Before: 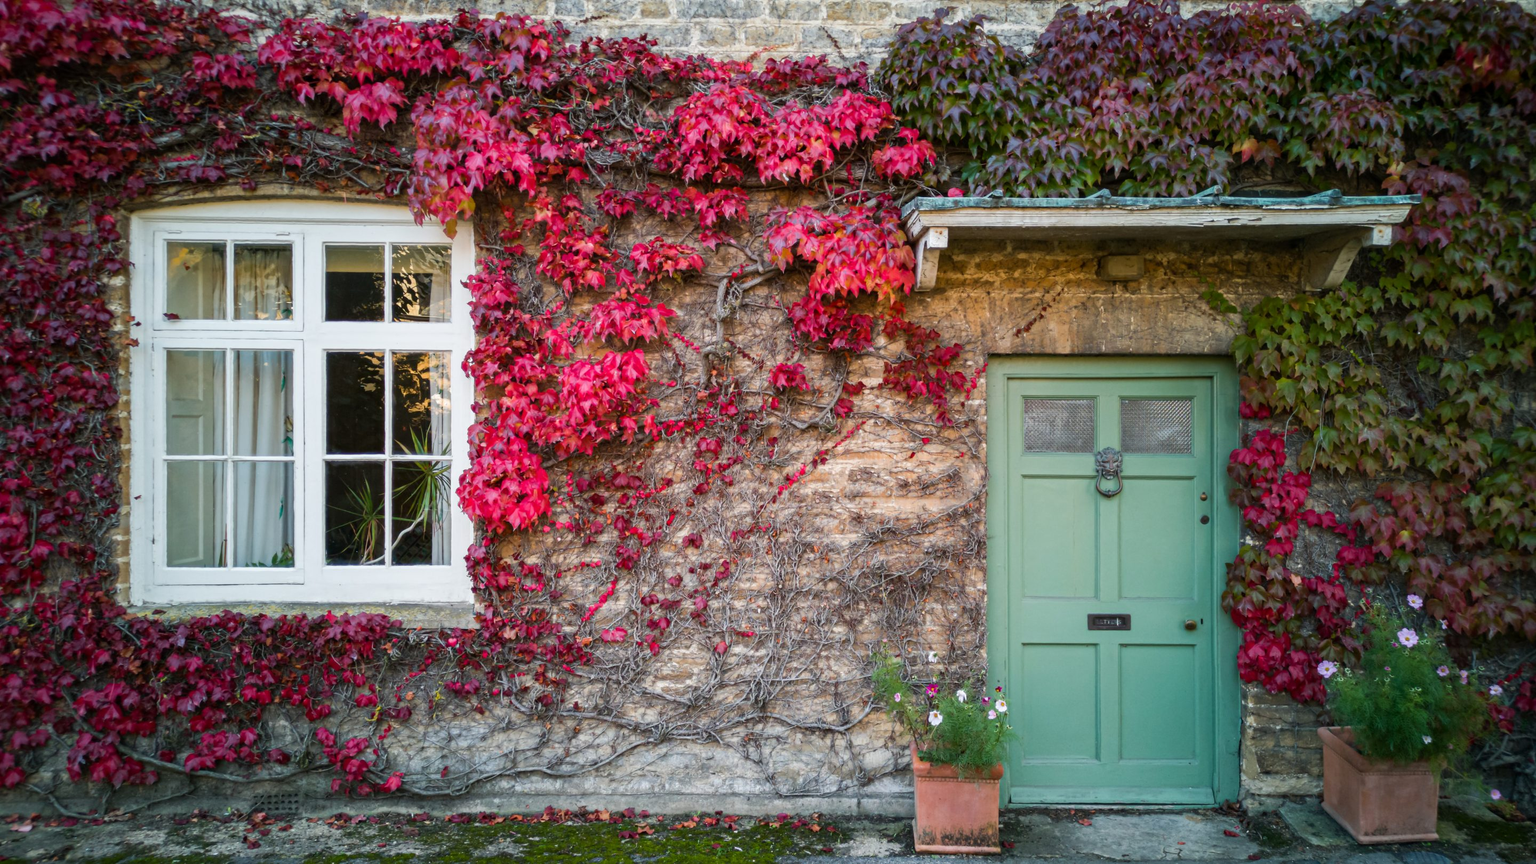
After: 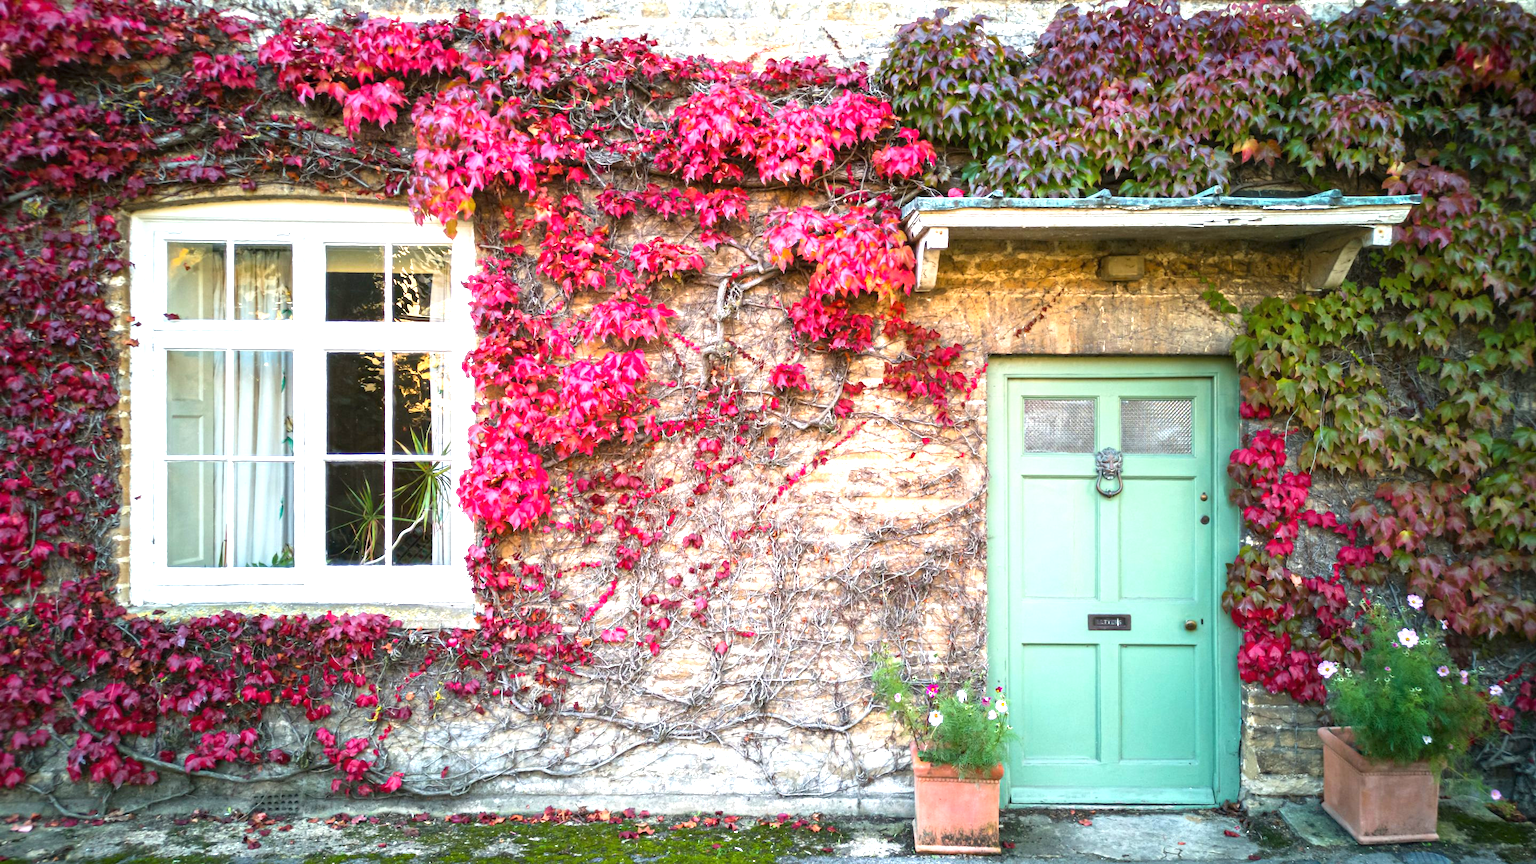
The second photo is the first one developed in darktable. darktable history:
exposure: black level correction 0, exposure 1.384 EV, compensate highlight preservation false
